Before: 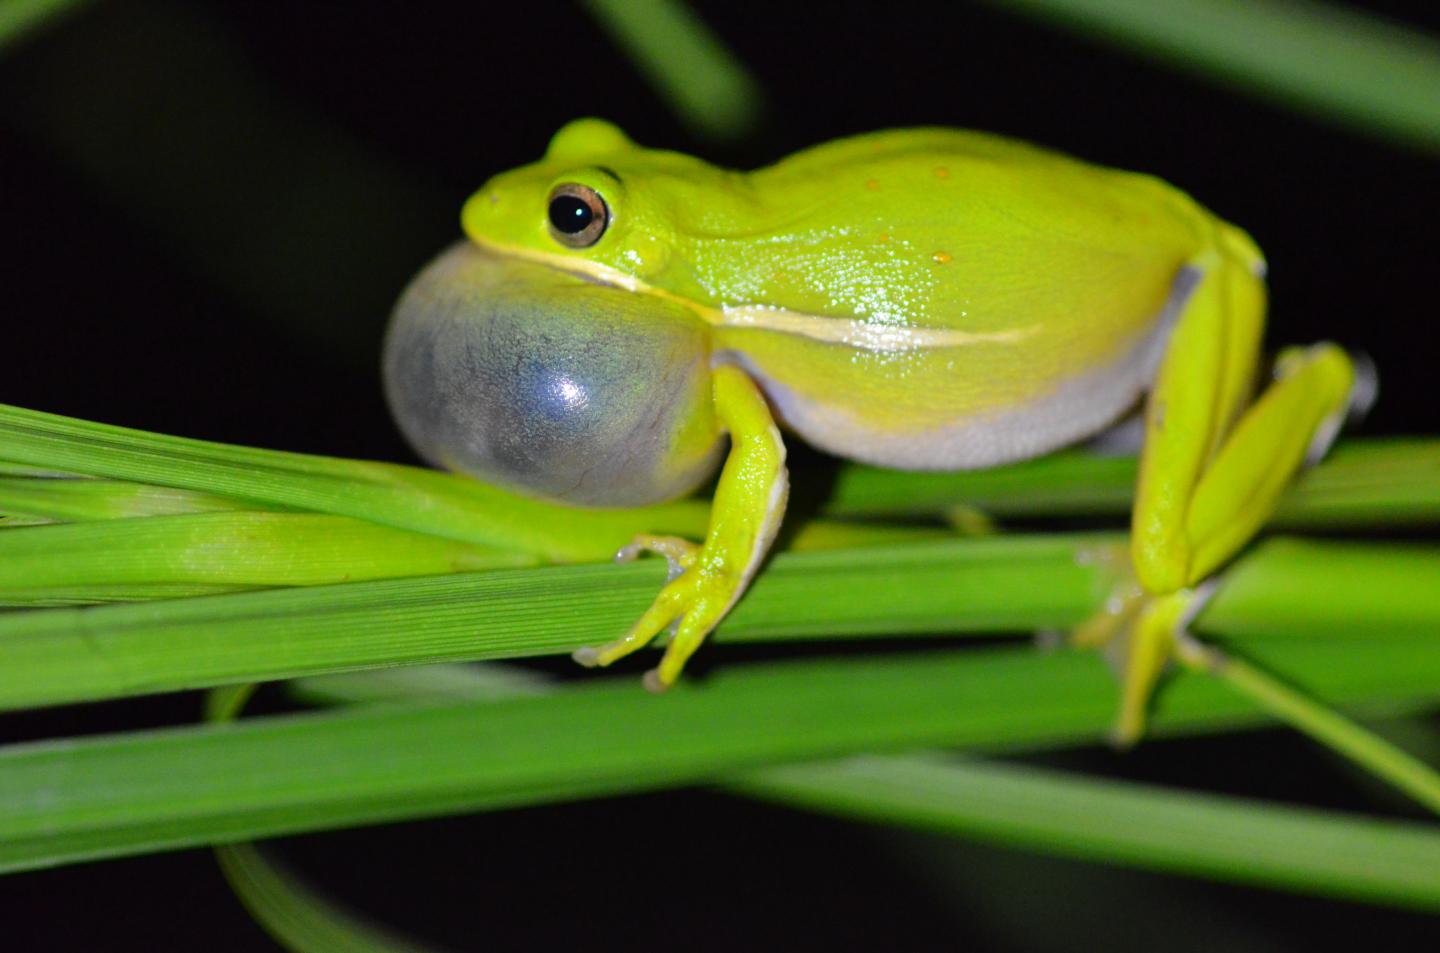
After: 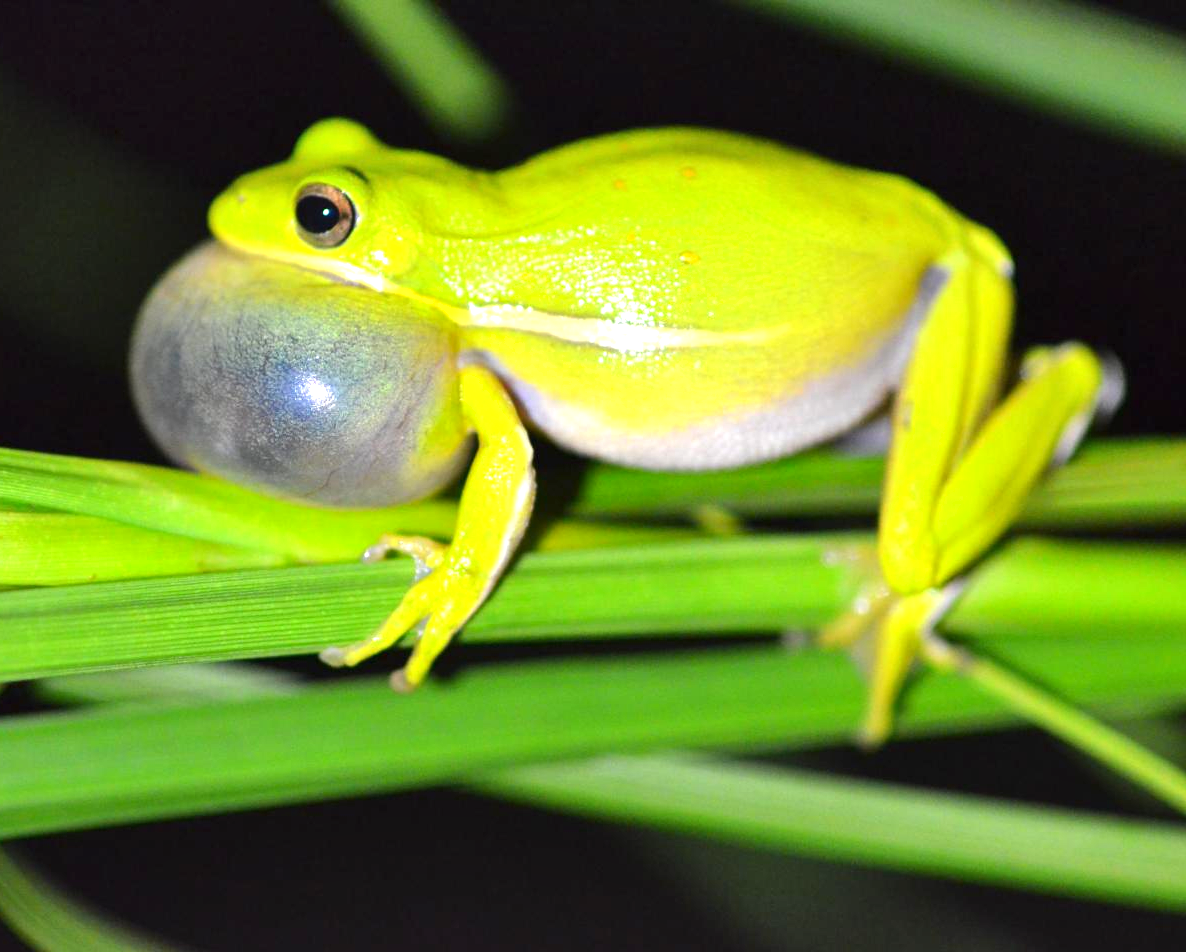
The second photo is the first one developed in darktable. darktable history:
shadows and highlights: shadows 37.27, highlights -28.18, soften with gaussian
exposure: black level correction 0, exposure 1 EV, compensate exposure bias true, compensate highlight preservation false
crop: left 17.582%, bottom 0.031%
